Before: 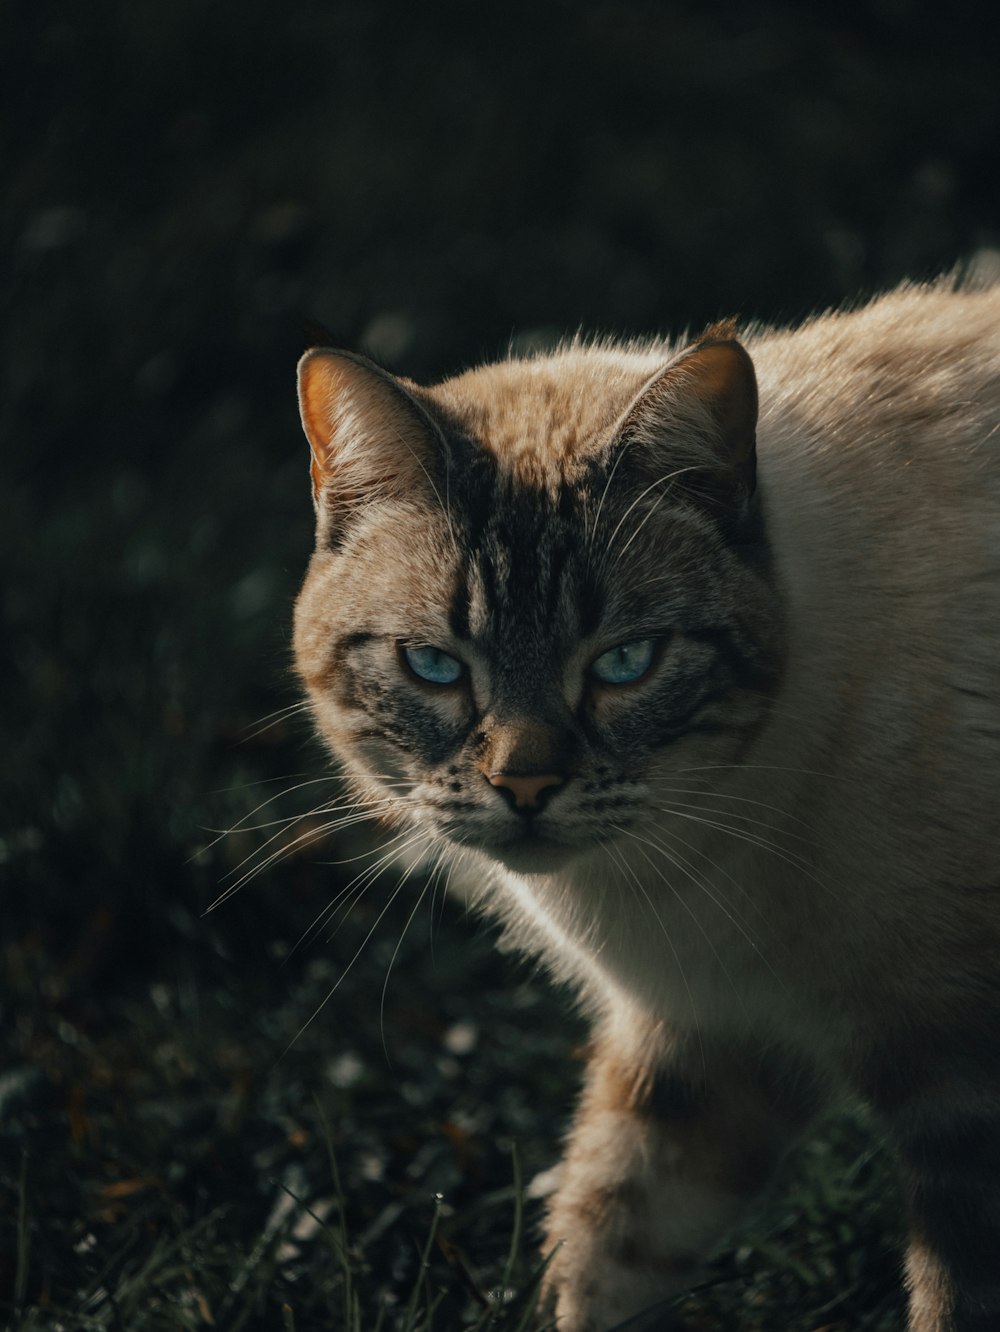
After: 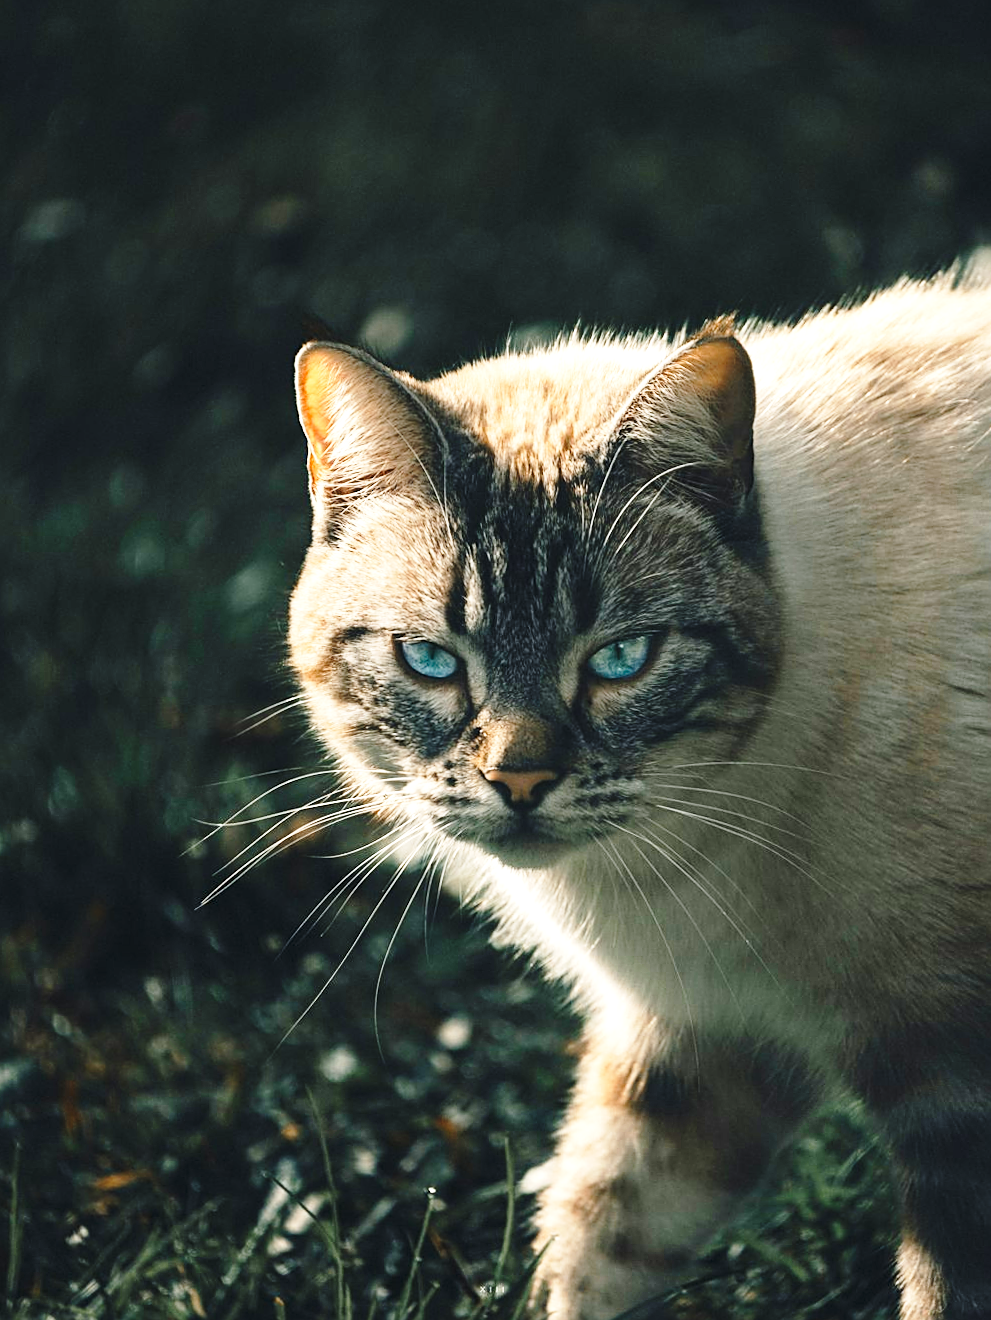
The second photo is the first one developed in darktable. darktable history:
crop and rotate: angle -0.372°
sharpen: on, module defaults
exposure: black level correction 0, exposure 1.348 EV, compensate exposure bias true, compensate highlight preservation false
base curve: curves: ch0 [(0, 0) (0.028, 0.03) (0.121, 0.232) (0.46, 0.748) (0.859, 0.968) (1, 1)], preserve colors none
